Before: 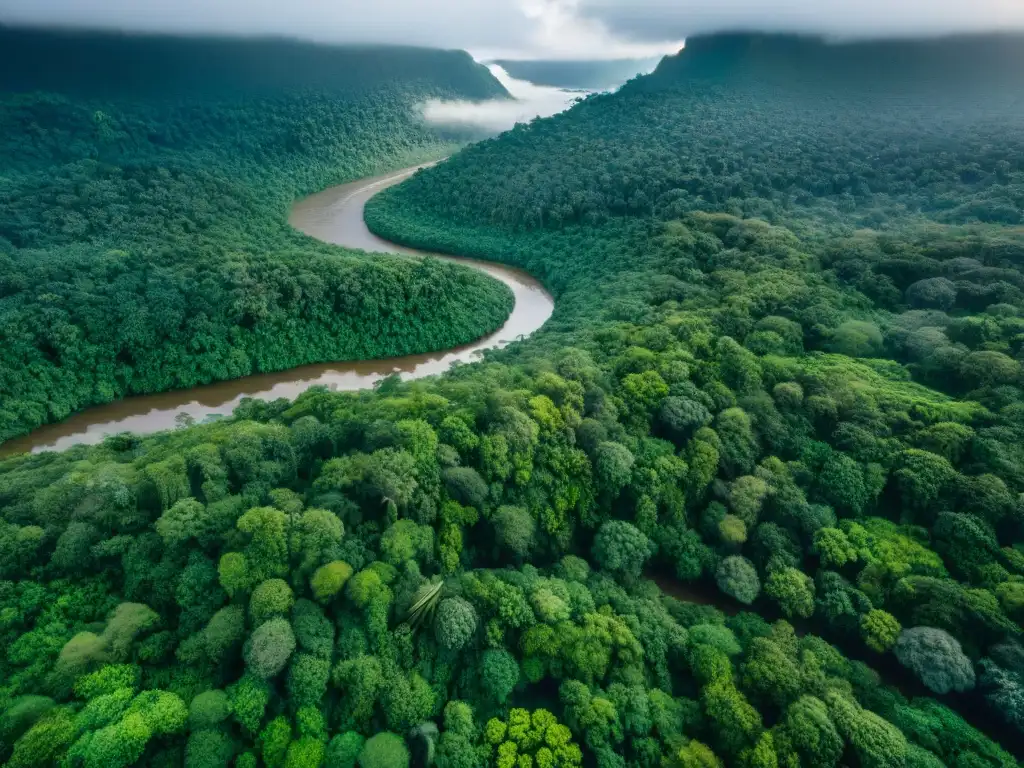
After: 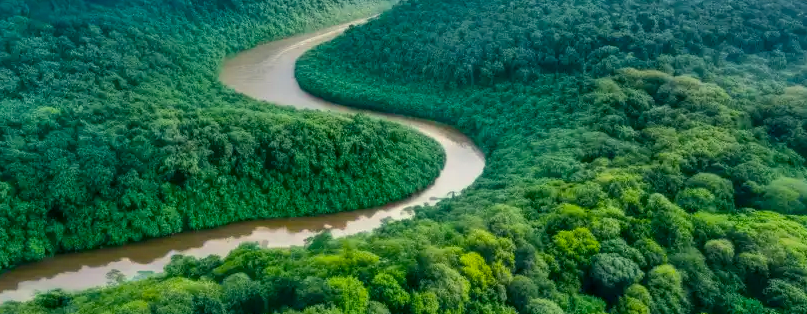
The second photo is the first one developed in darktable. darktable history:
color balance rgb: highlights gain › chroma 2.975%, highlights gain › hue 77.42°, perceptual saturation grading › global saturation 29.898%, global vibrance 9.914%
tone equalizer: edges refinement/feathering 500, mask exposure compensation -1.57 EV, preserve details no
local contrast: on, module defaults
crop: left 6.774%, top 18.733%, right 14.408%, bottom 40.321%
shadows and highlights: low approximation 0.01, soften with gaussian
